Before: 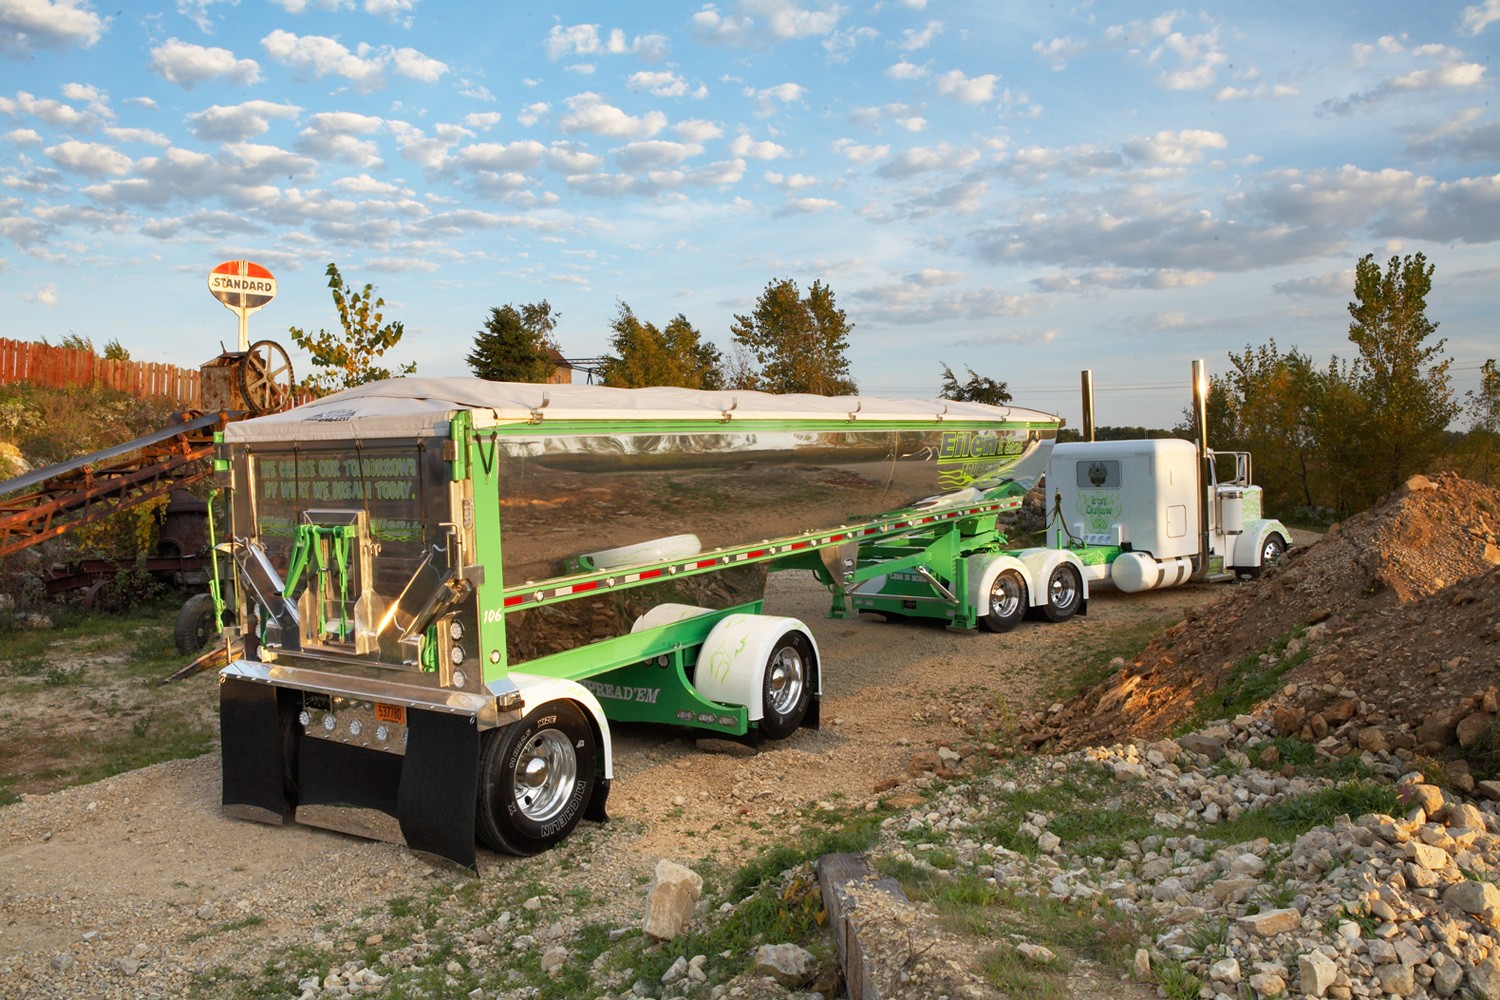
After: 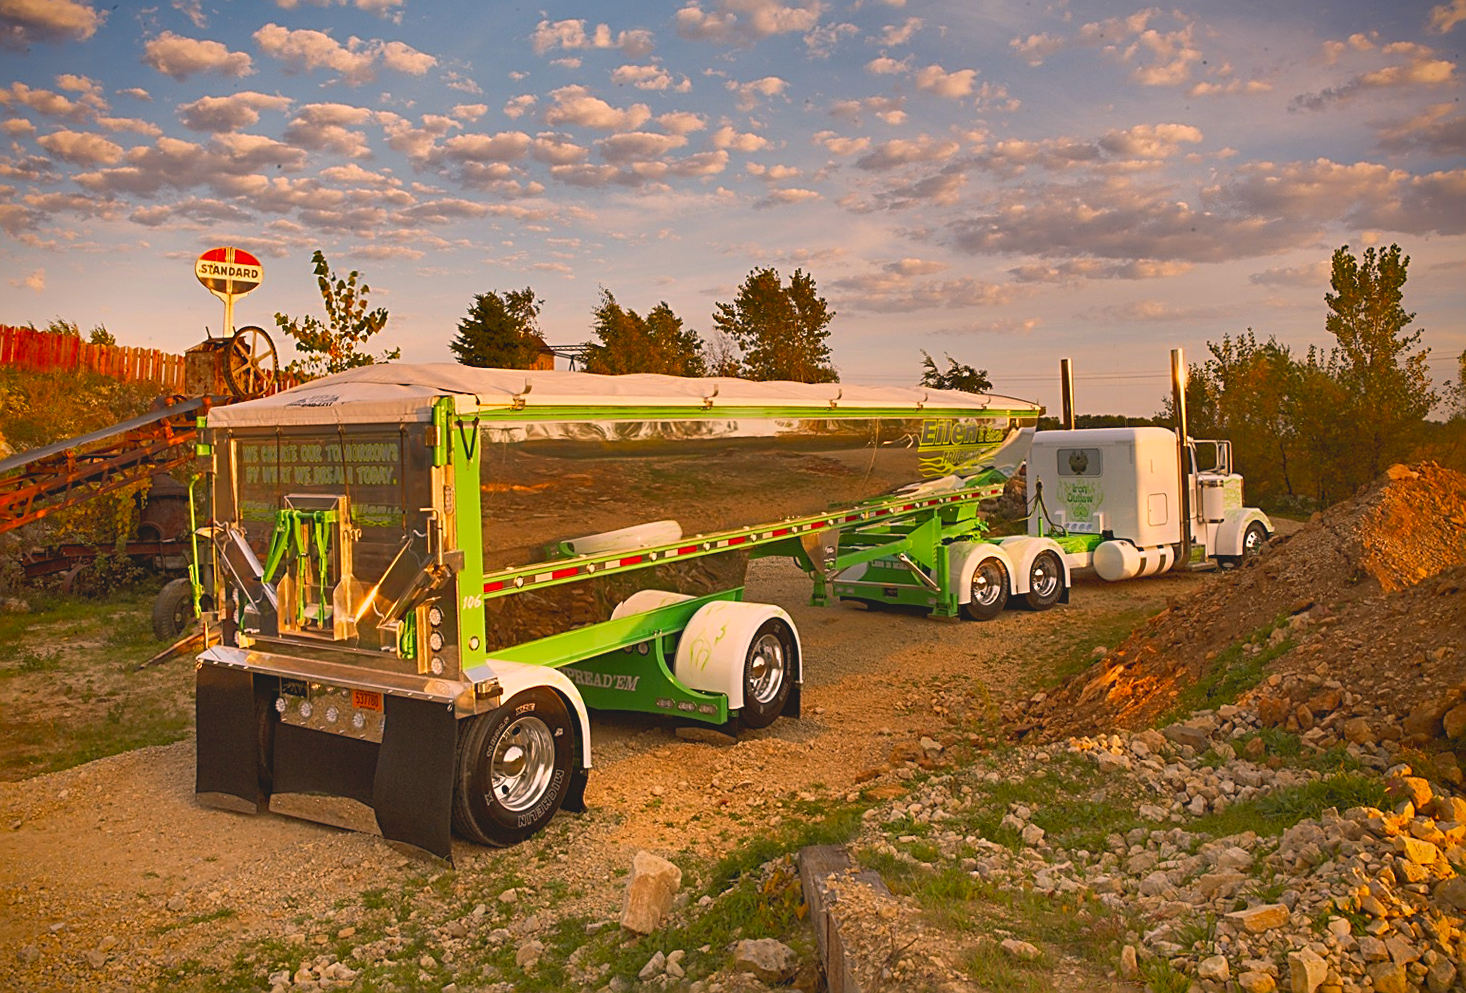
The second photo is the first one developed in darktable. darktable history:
color balance rgb: shadows lift › luminance -5%, shadows lift › chroma 1.1%, shadows lift › hue 219°, power › luminance 10%, power › chroma 2.83%, power › hue 60°, highlights gain › chroma 4.52%, highlights gain › hue 33.33°, saturation formula JzAzBz (2021)
tone equalizer: -8 EV -0.001 EV, -7 EV 0.001 EV, -6 EV -0.002 EV, -5 EV -0.003 EV, -4 EV -0.062 EV, -3 EV -0.222 EV, -2 EV -0.267 EV, -1 EV 0.105 EV, +0 EV 0.303 EV
vignetting: fall-off start 88.53%, fall-off radius 44.2%, saturation 0.376, width/height ratio 1.161
crop and rotate: left 0.126%
rotate and perspective: rotation 0.226°, lens shift (vertical) -0.042, crop left 0.023, crop right 0.982, crop top 0.006, crop bottom 0.994
sharpen: radius 2.531, amount 0.628
contrast brightness saturation: contrast -0.19, saturation 0.19
shadows and highlights: white point adjustment -3.64, highlights -63.34, highlights color adjustment 42%, soften with gaussian
